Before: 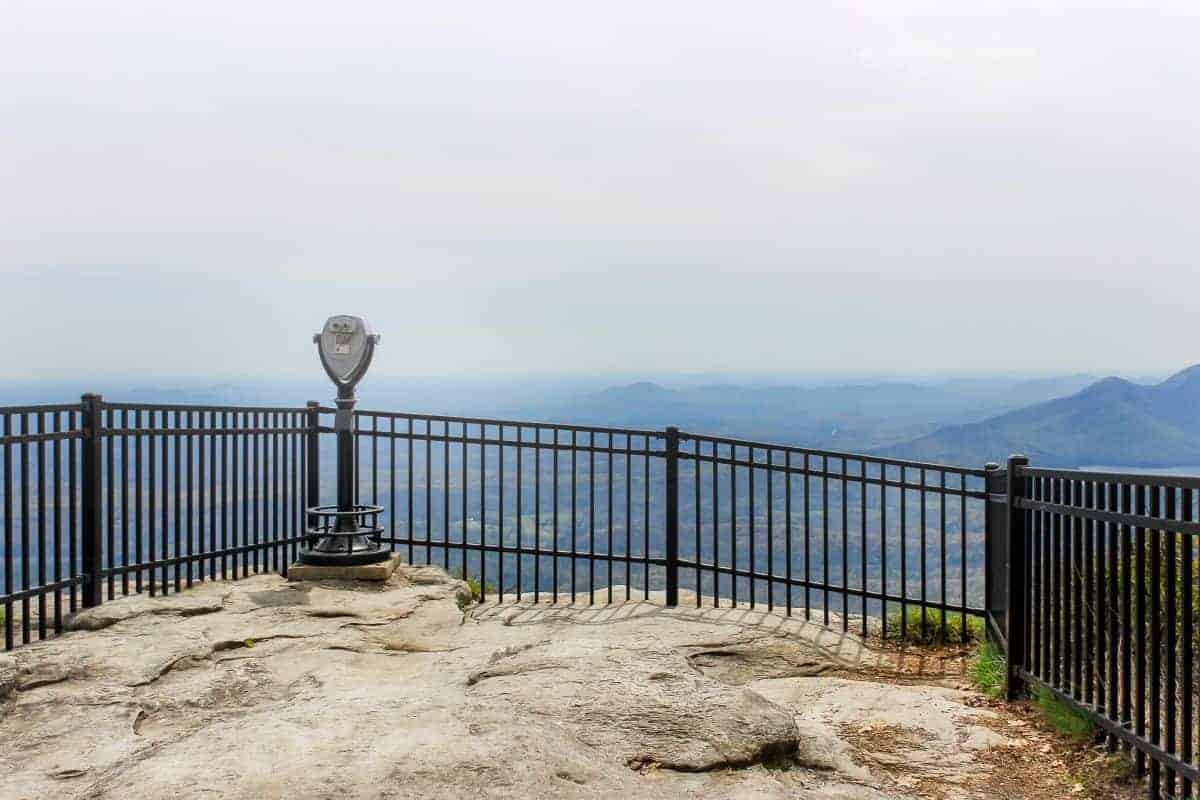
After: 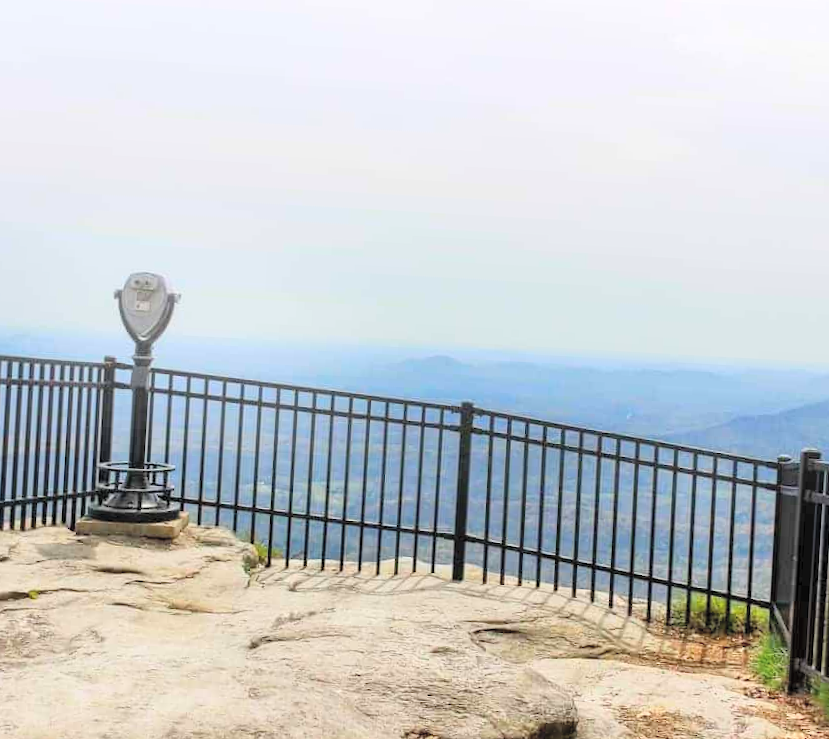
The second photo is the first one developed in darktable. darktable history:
contrast brightness saturation: contrast 0.1, brightness 0.315, saturation 0.147
crop and rotate: angle -3.13°, left 14.264%, top 0.021%, right 11.018%, bottom 0.059%
